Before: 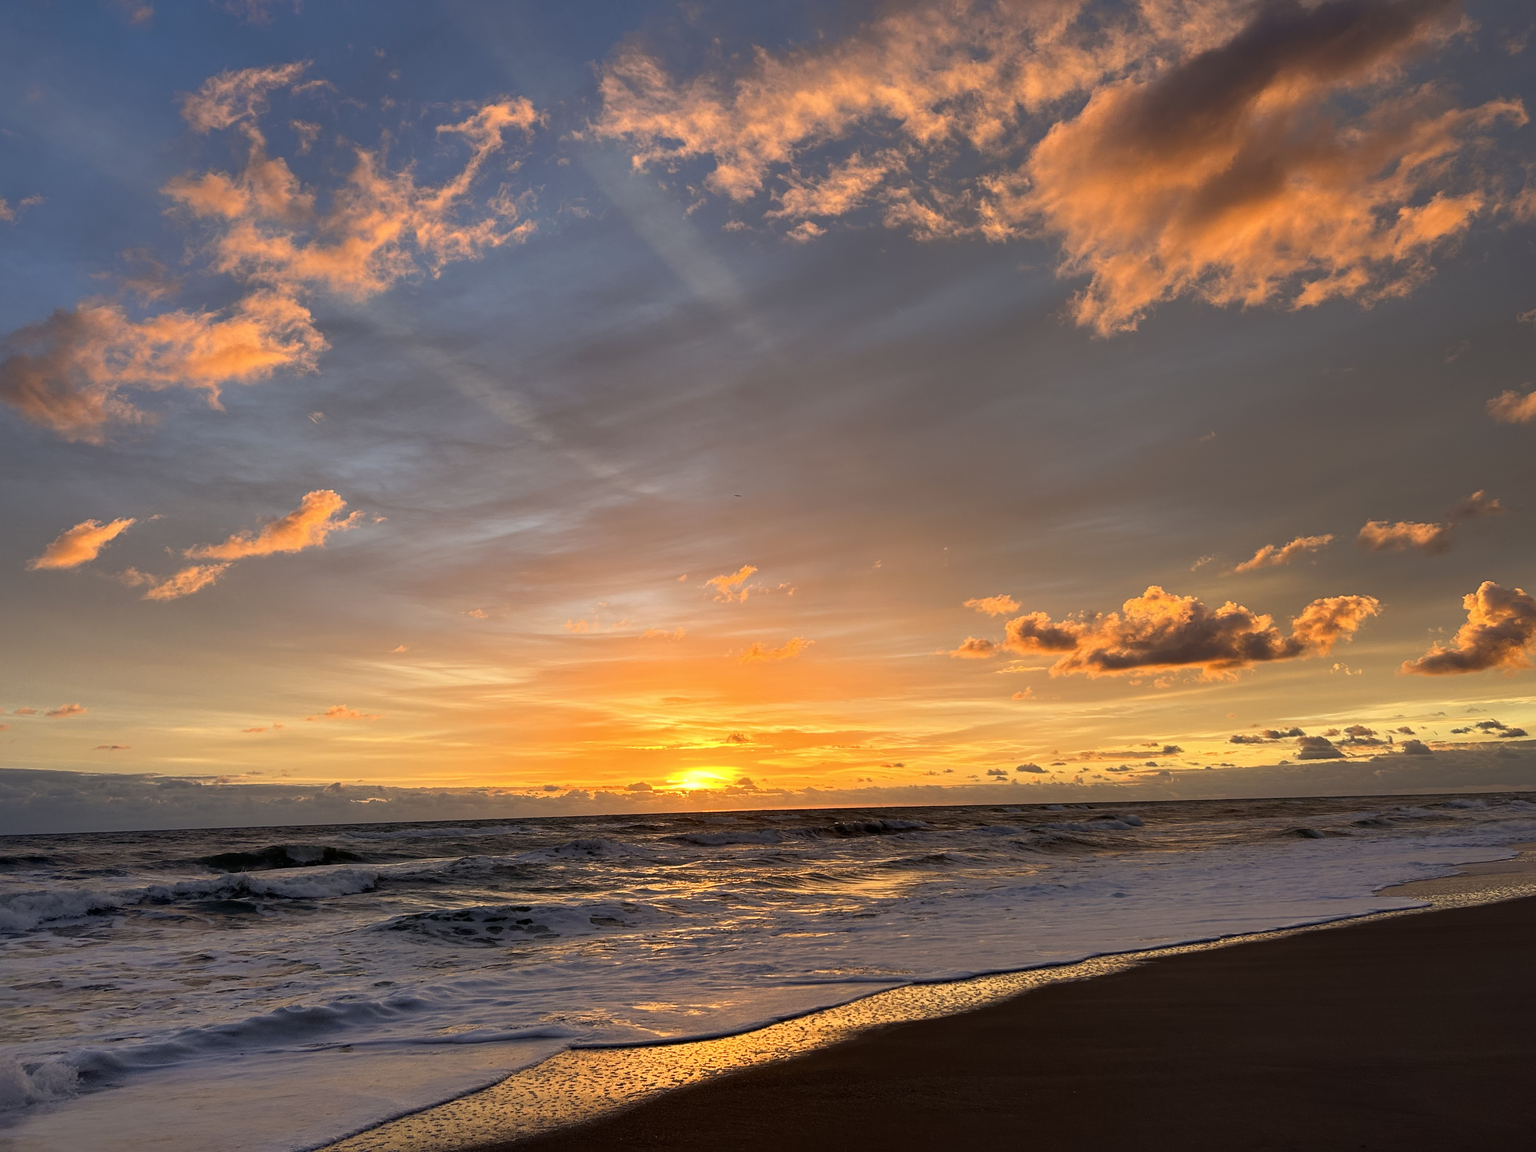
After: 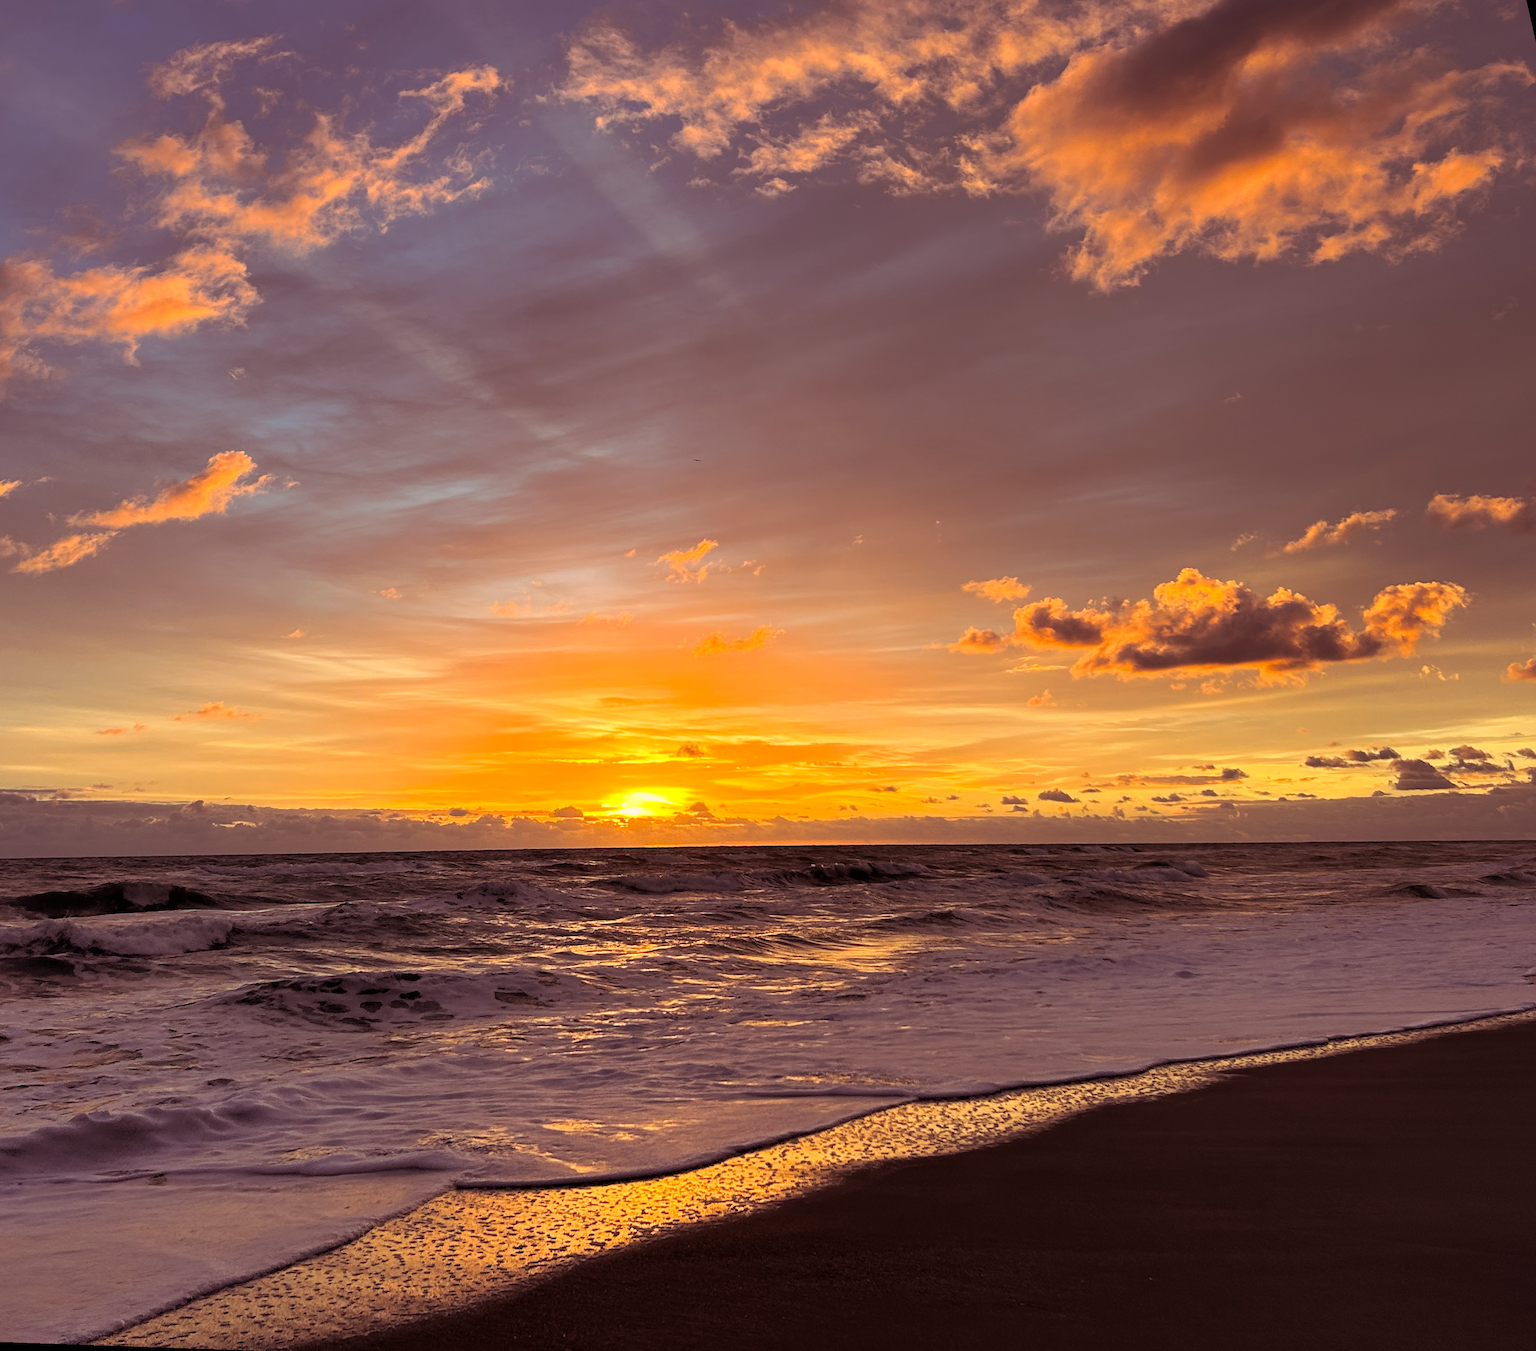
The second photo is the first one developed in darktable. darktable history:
tone equalizer: on, module defaults
rotate and perspective: rotation 0.72°, lens shift (vertical) -0.352, lens shift (horizontal) -0.051, crop left 0.152, crop right 0.859, crop top 0.019, crop bottom 0.964
split-toning: highlights › hue 298.8°, highlights › saturation 0.73, compress 41.76%
